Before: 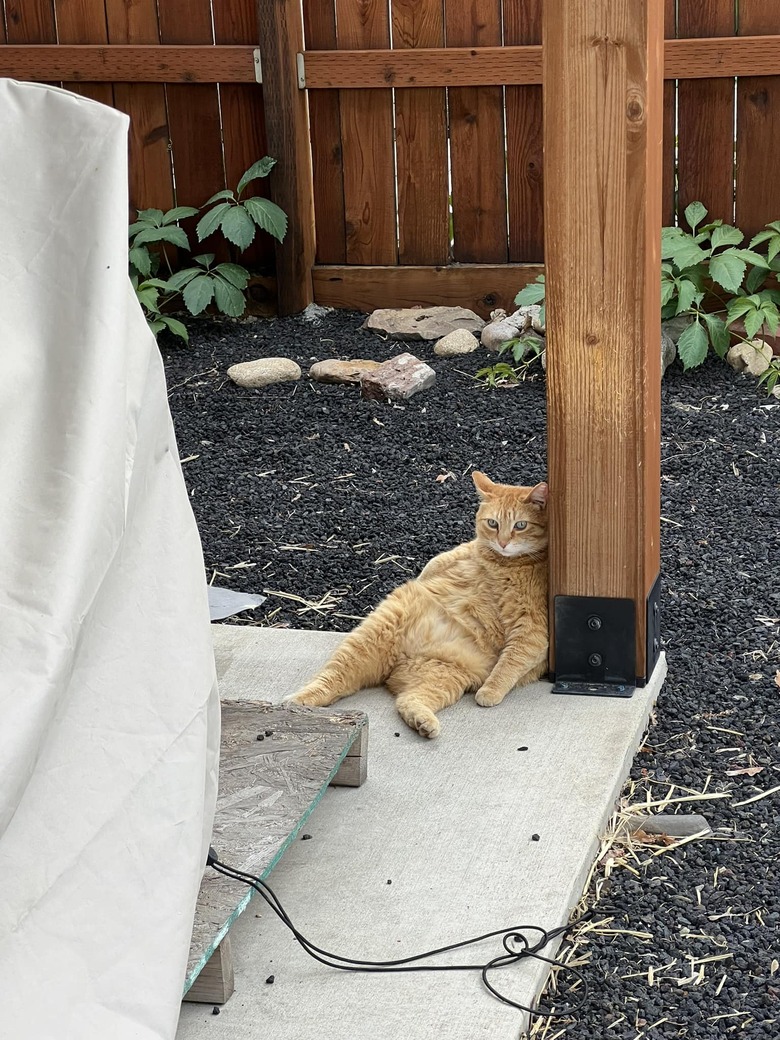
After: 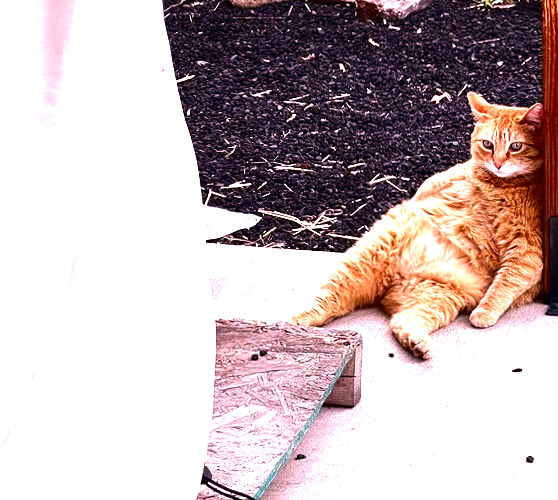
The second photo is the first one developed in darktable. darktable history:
contrast brightness saturation: contrast 0.09, brightness -0.59, saturation 0.17
white balance: red 1.188, blue 1.11
local contrast: mode bilateral grid, contrast 100, coarseness 100, detail 91%, midtone range 0.2
rotate and perspective: rotation 0.192°, lens shift (horizontal) -0.015, crop left 0.005, crop right 0.996, crop top 0.006, crop bottom 0.99
crop: top 36.498%, right 27.964%, bottom 14.995%
exposure: exposure 1 EV, compensate highlight preservation false
